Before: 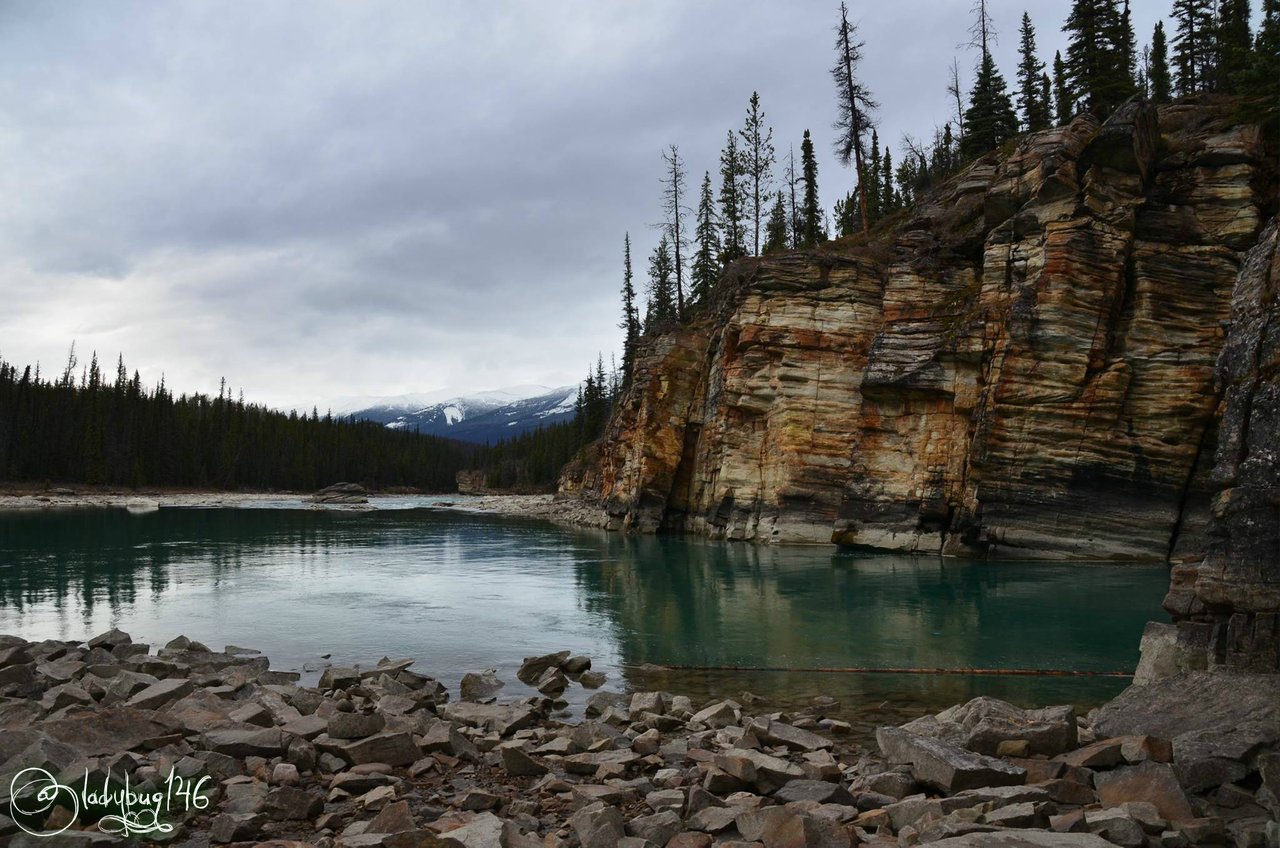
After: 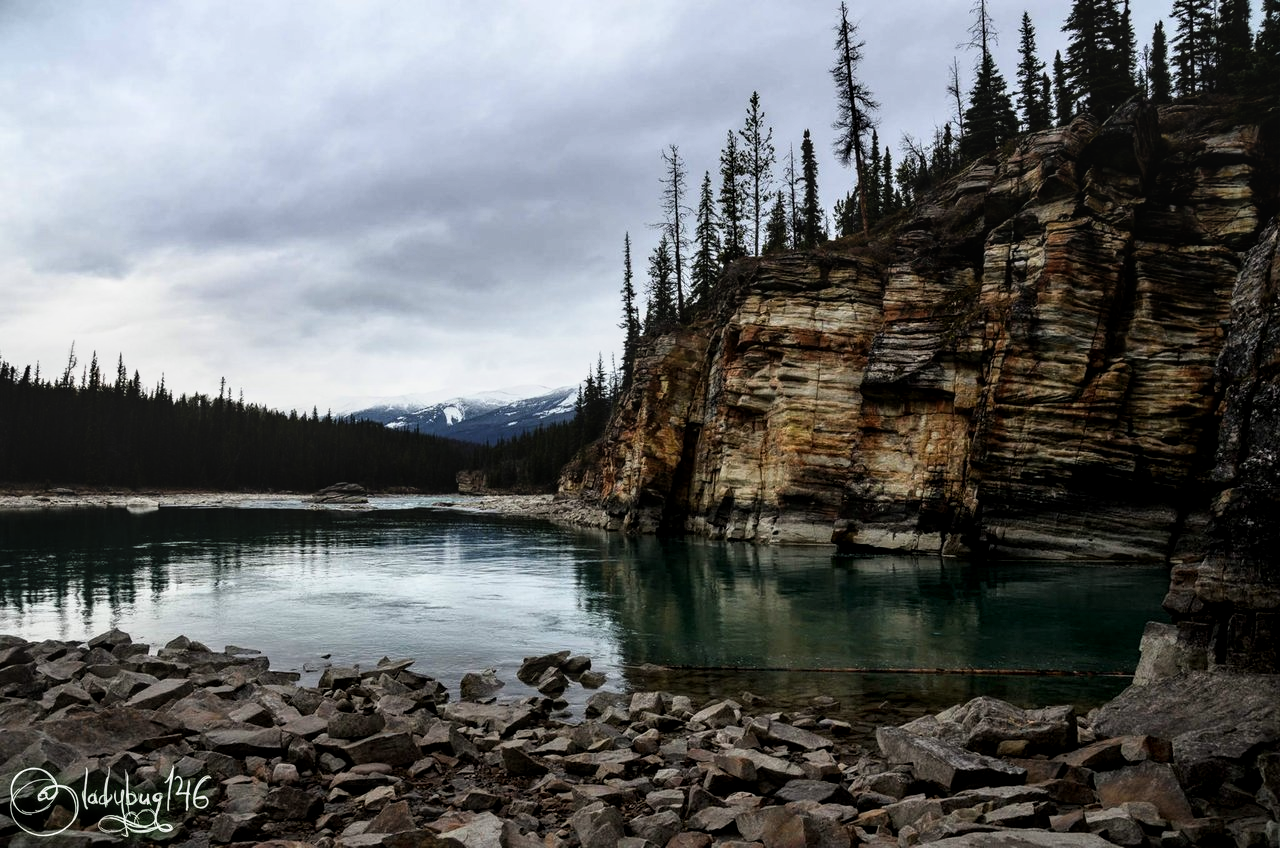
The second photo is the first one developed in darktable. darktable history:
exposure: black level correction 0.001, compensate highlight preservation false
filmic rgb: black relative exposure -8.01 EV, white relative exposure 2.35 EV, threshold 5.94 EV, hardness 6.67, iterations of high-quality reconstruction 0, enable highlight reconstruction true
local contrast: on, module defaults
